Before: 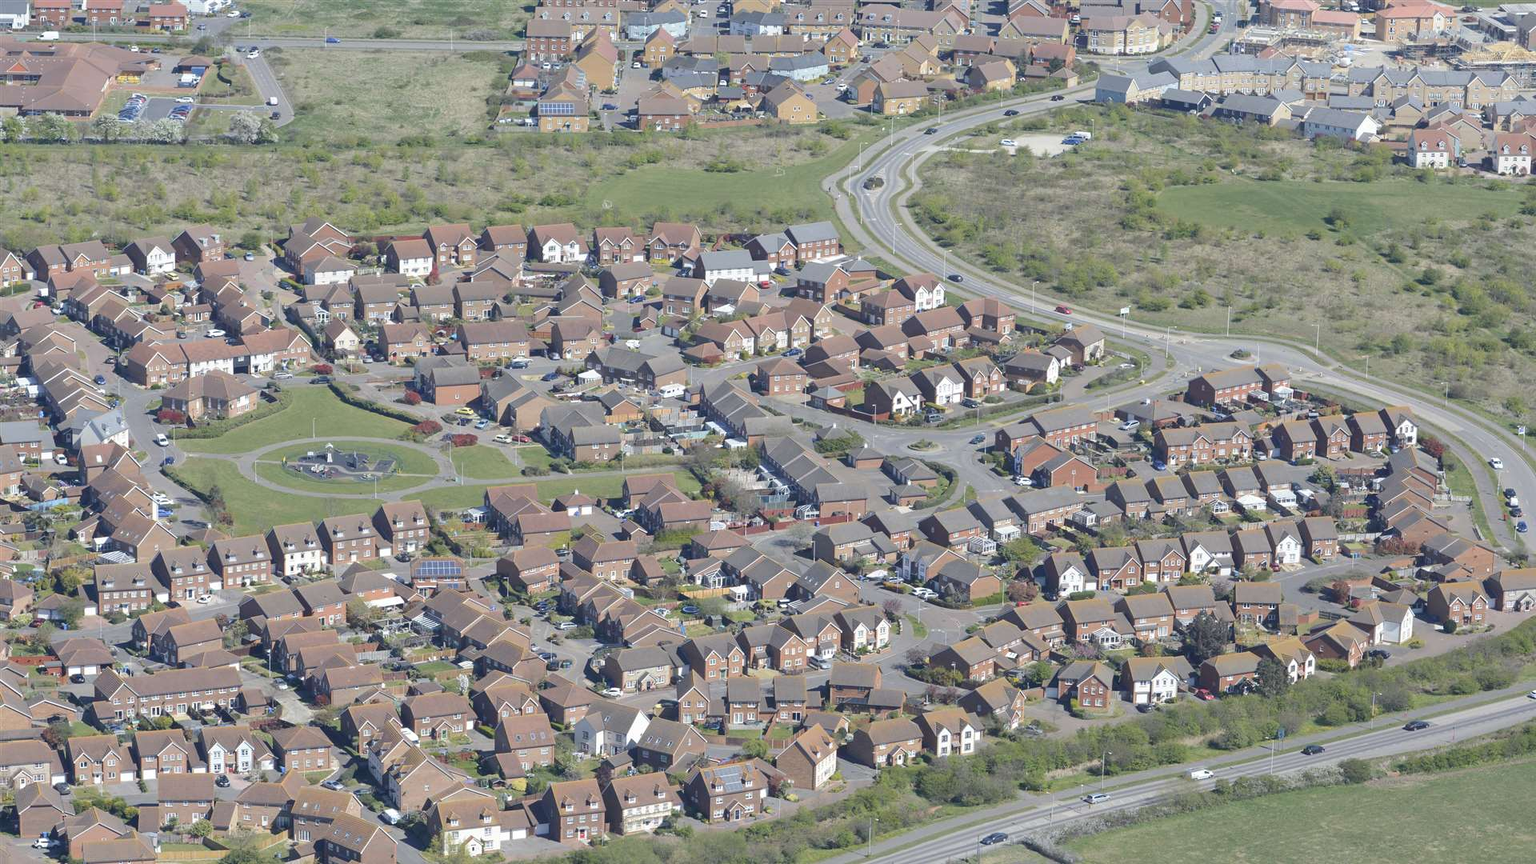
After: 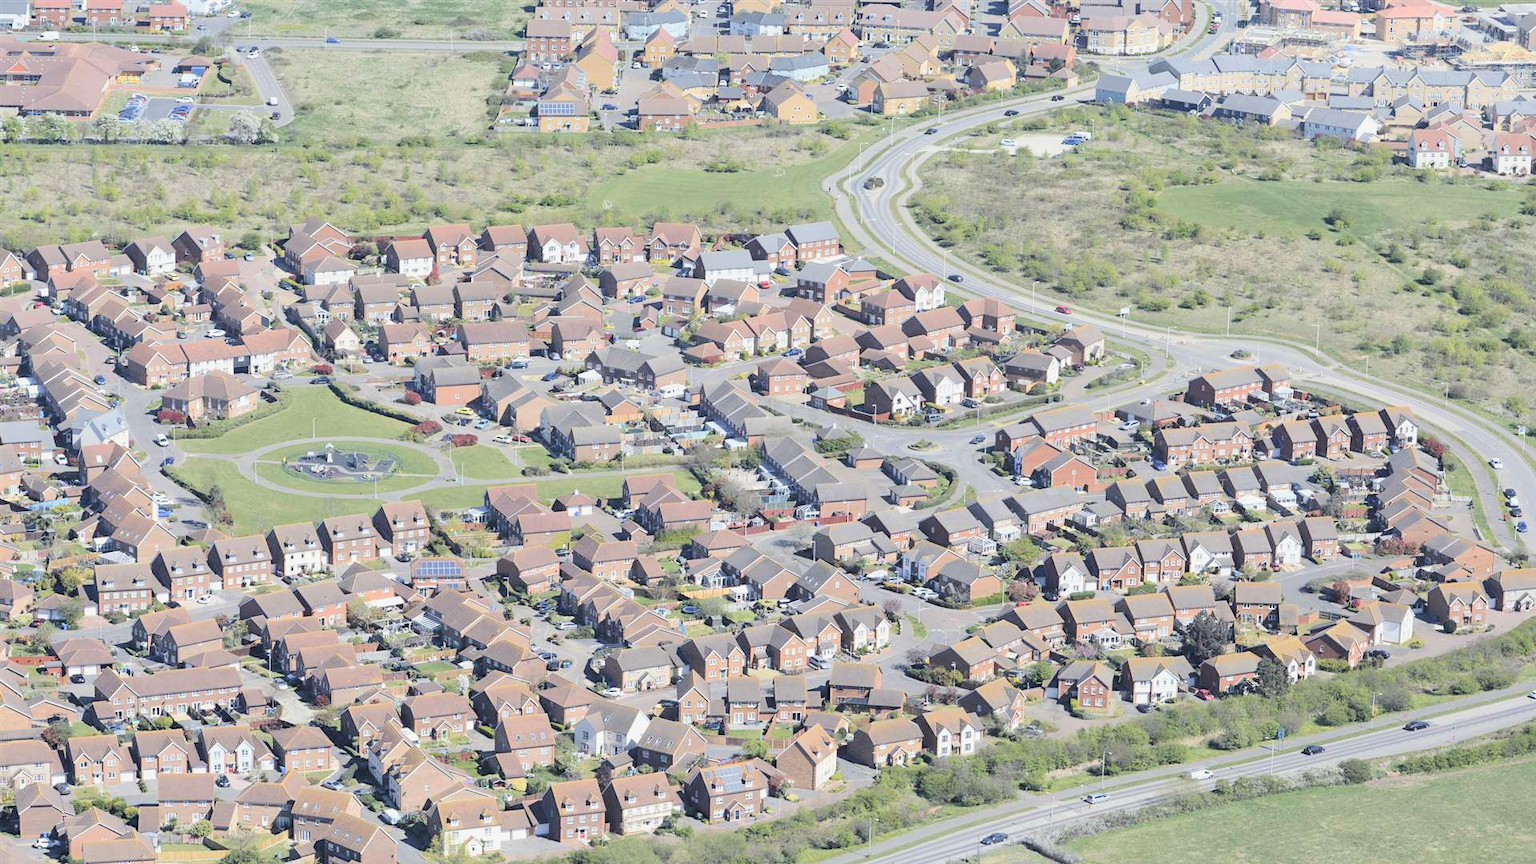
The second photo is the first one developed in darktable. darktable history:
exposure: black level correction 0, exposure 0.69 EV, compensate highlight preservation false
filmic rgb: black relative exposure -5.02 EV, white relative exposure 3.98 EV, threshold 5.99 EV, hardness 2.9, contrast 1.297, highlights saturation mix -30.63%, color science v6 (2022), enable highlight reconstruction true
